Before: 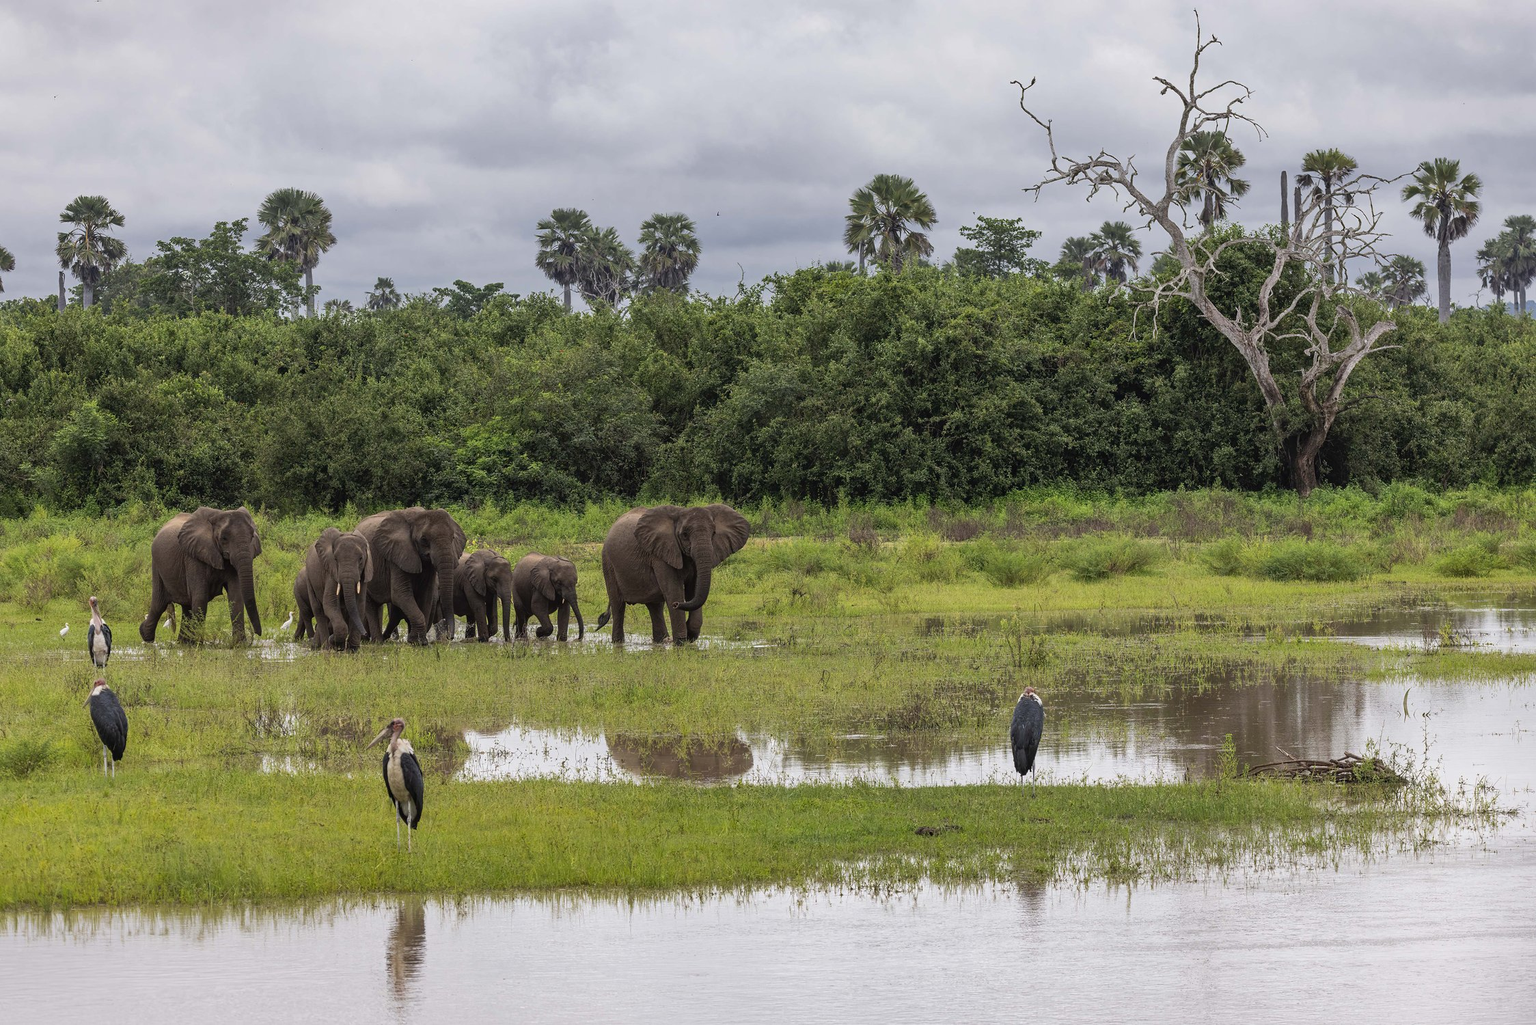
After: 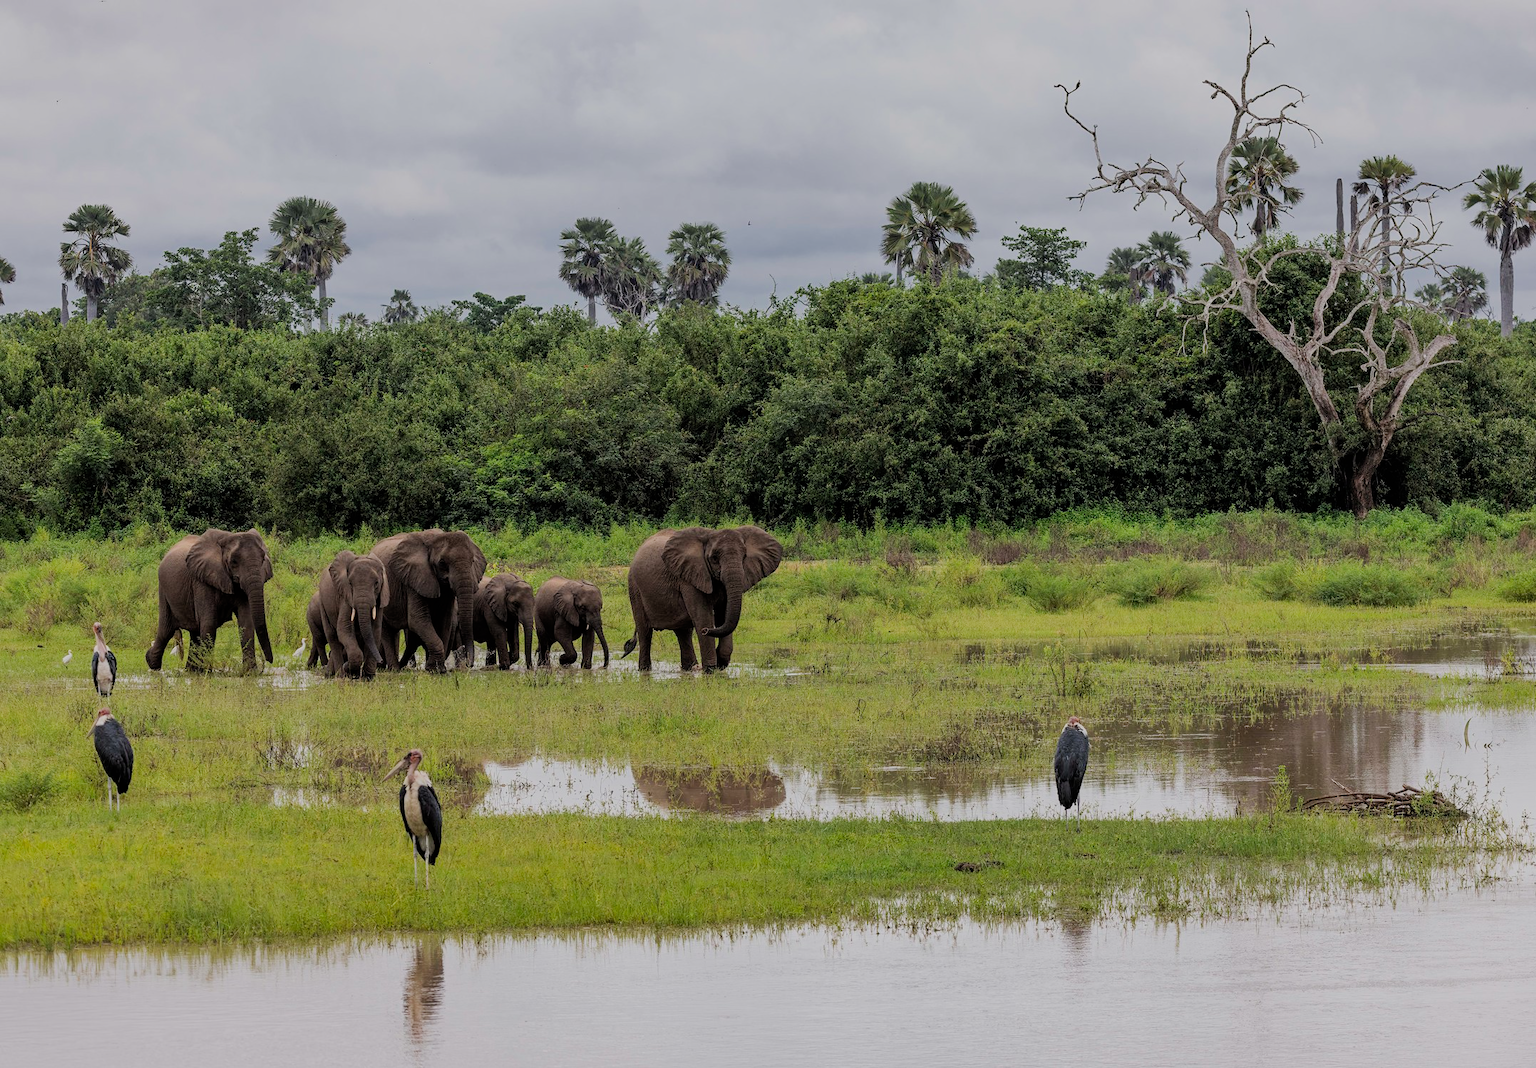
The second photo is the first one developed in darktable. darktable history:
crop: right 4.125%, bottom 0.016%
filmic rgb: black relative exposure -7.13 EV, white relative exposure 5.38 EV, hardness 3.02
